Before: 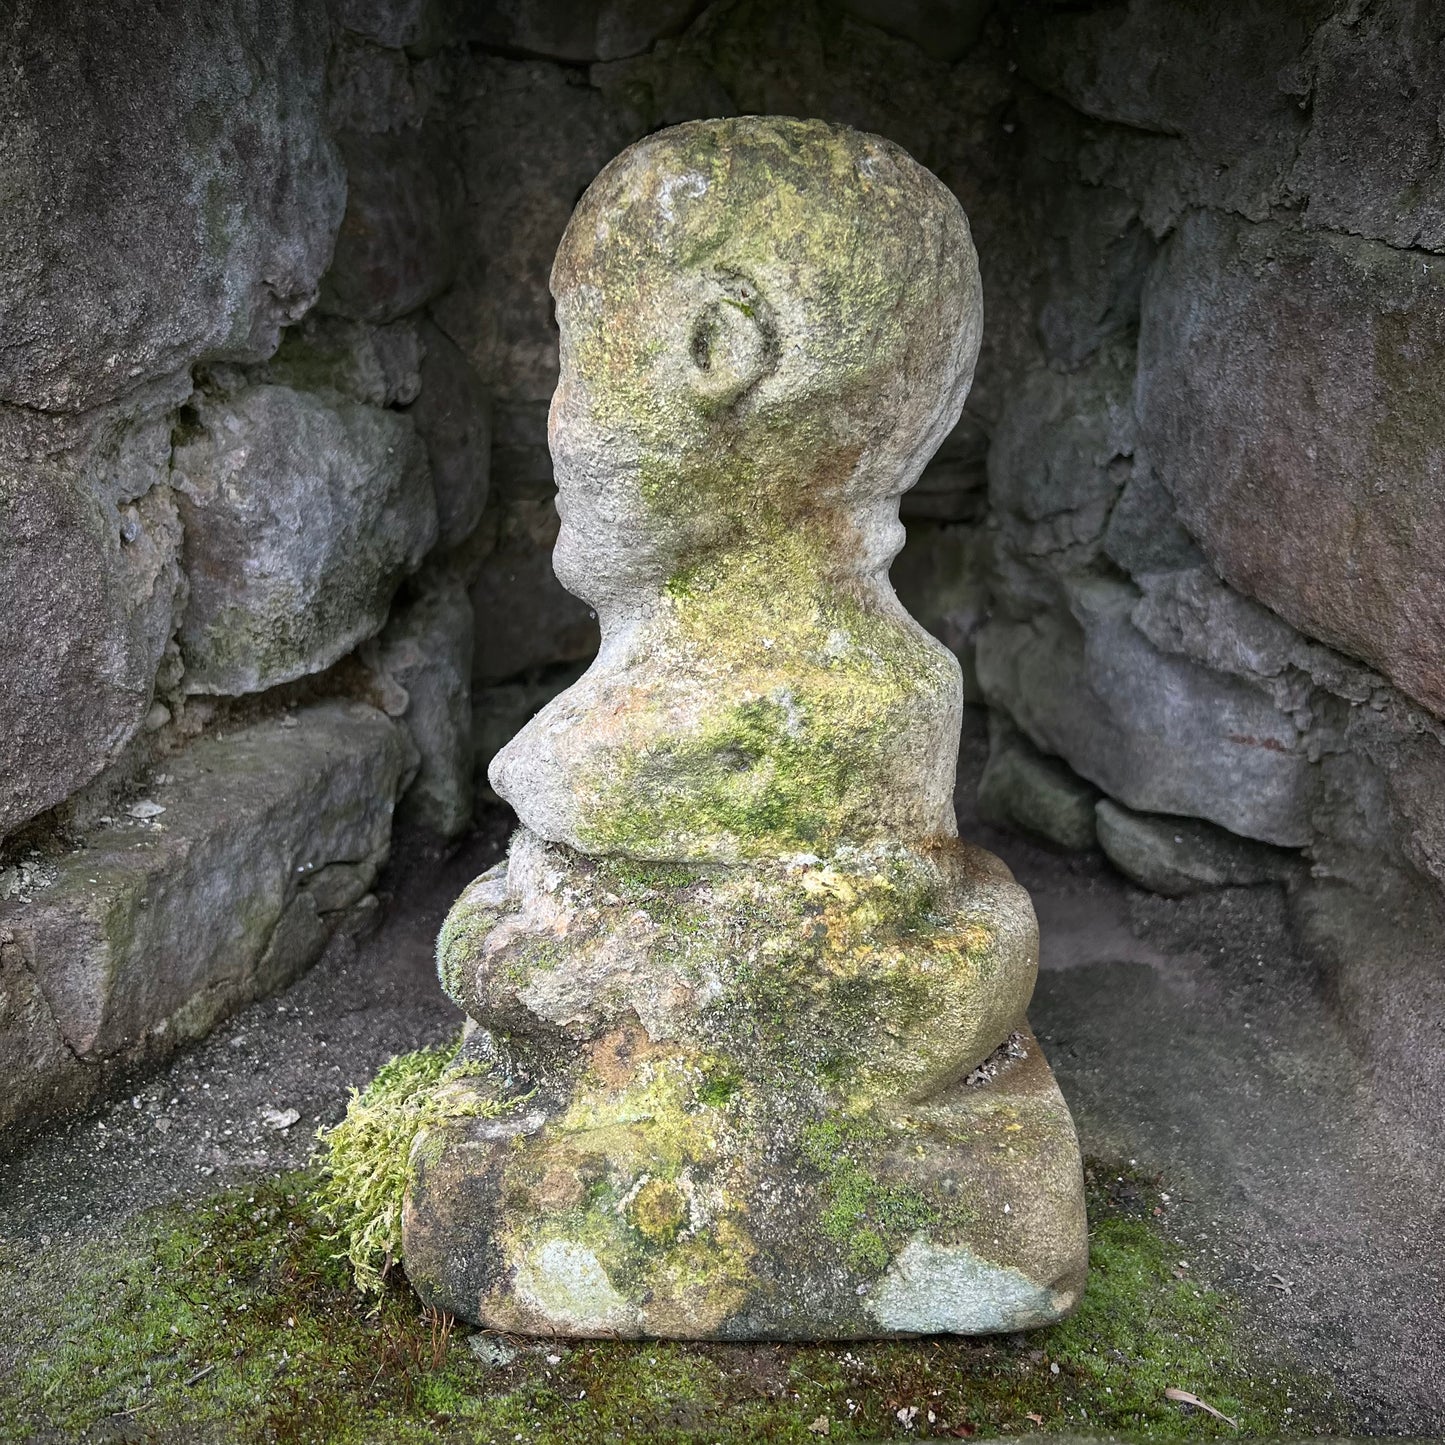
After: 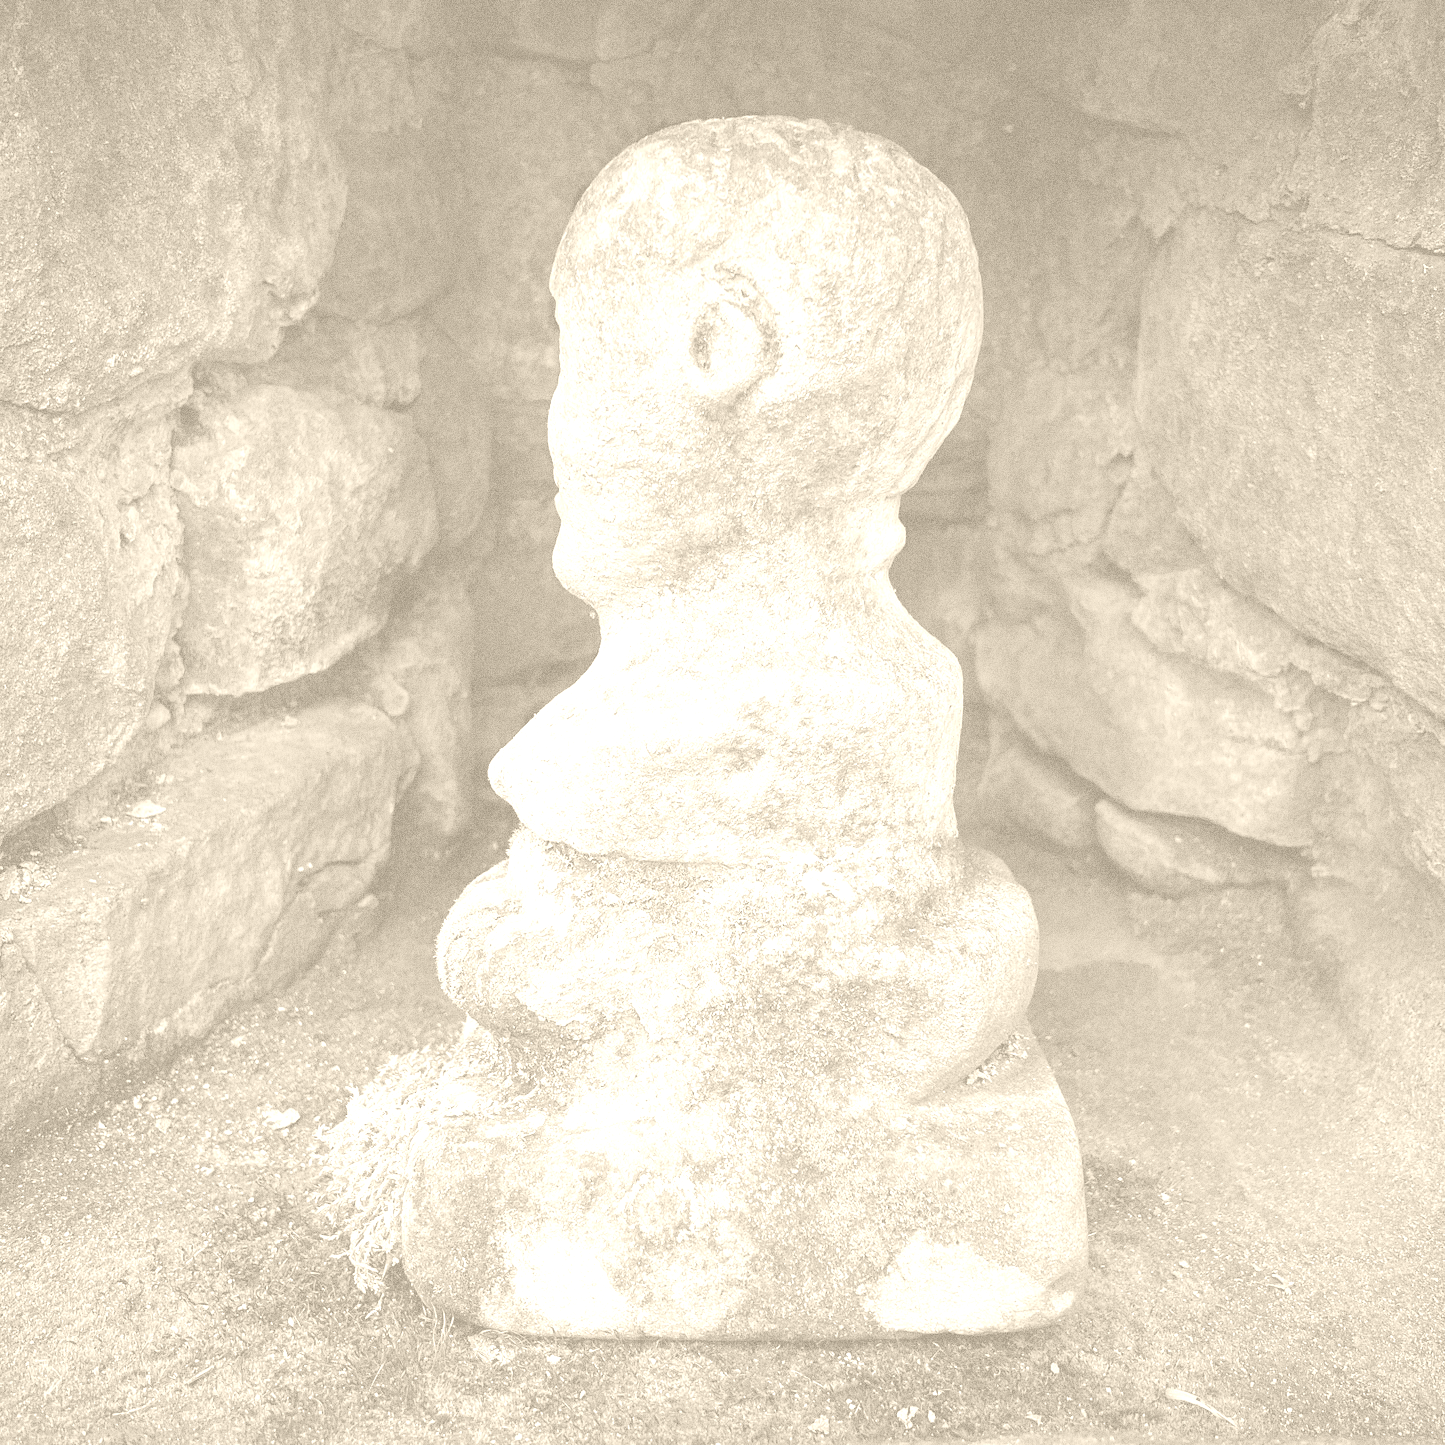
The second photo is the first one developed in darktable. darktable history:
colorize: hue 36°, saturation 71%, lightness 80.79%
grain: coarseness 0.09 ISO, strength 40%
